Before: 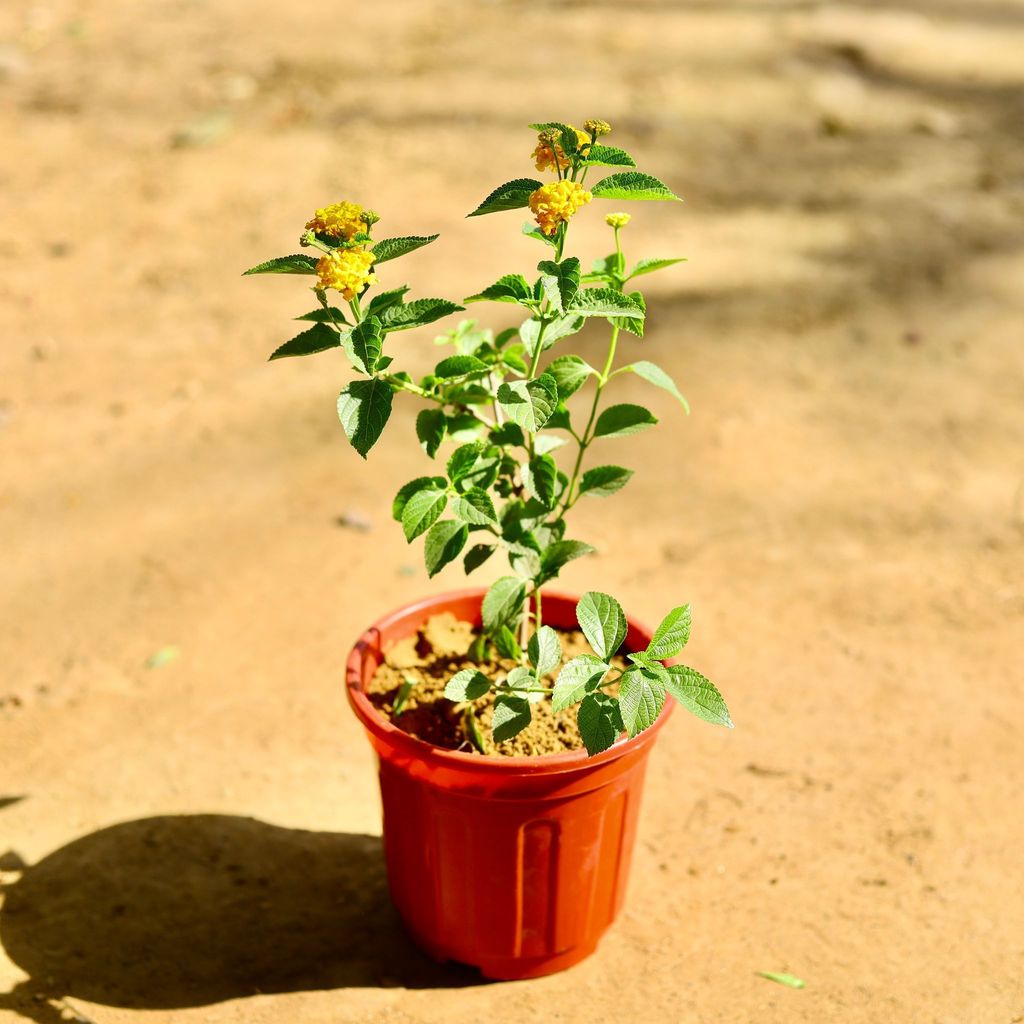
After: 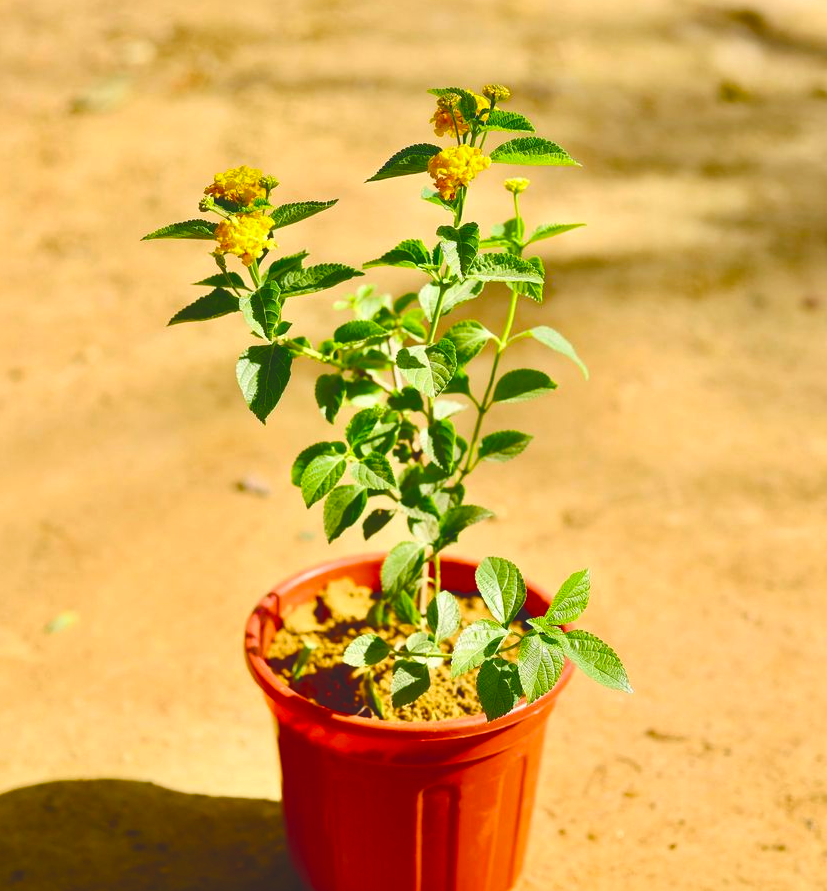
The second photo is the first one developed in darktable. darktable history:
color balance rgb: highlights gain › chroma 0.278%, highlights gain › hue 331.6°, global offset › luminance 1.997%, perceptual saturation grading › global saturation 34.842%, perceptual saturation grading › highlights -25.7%, perceptual saturation grading › shadows 49.264%, global vibrance 20%
crop: left 9.953%, top 3.472%, right 9.282%, bottom 9.482%
